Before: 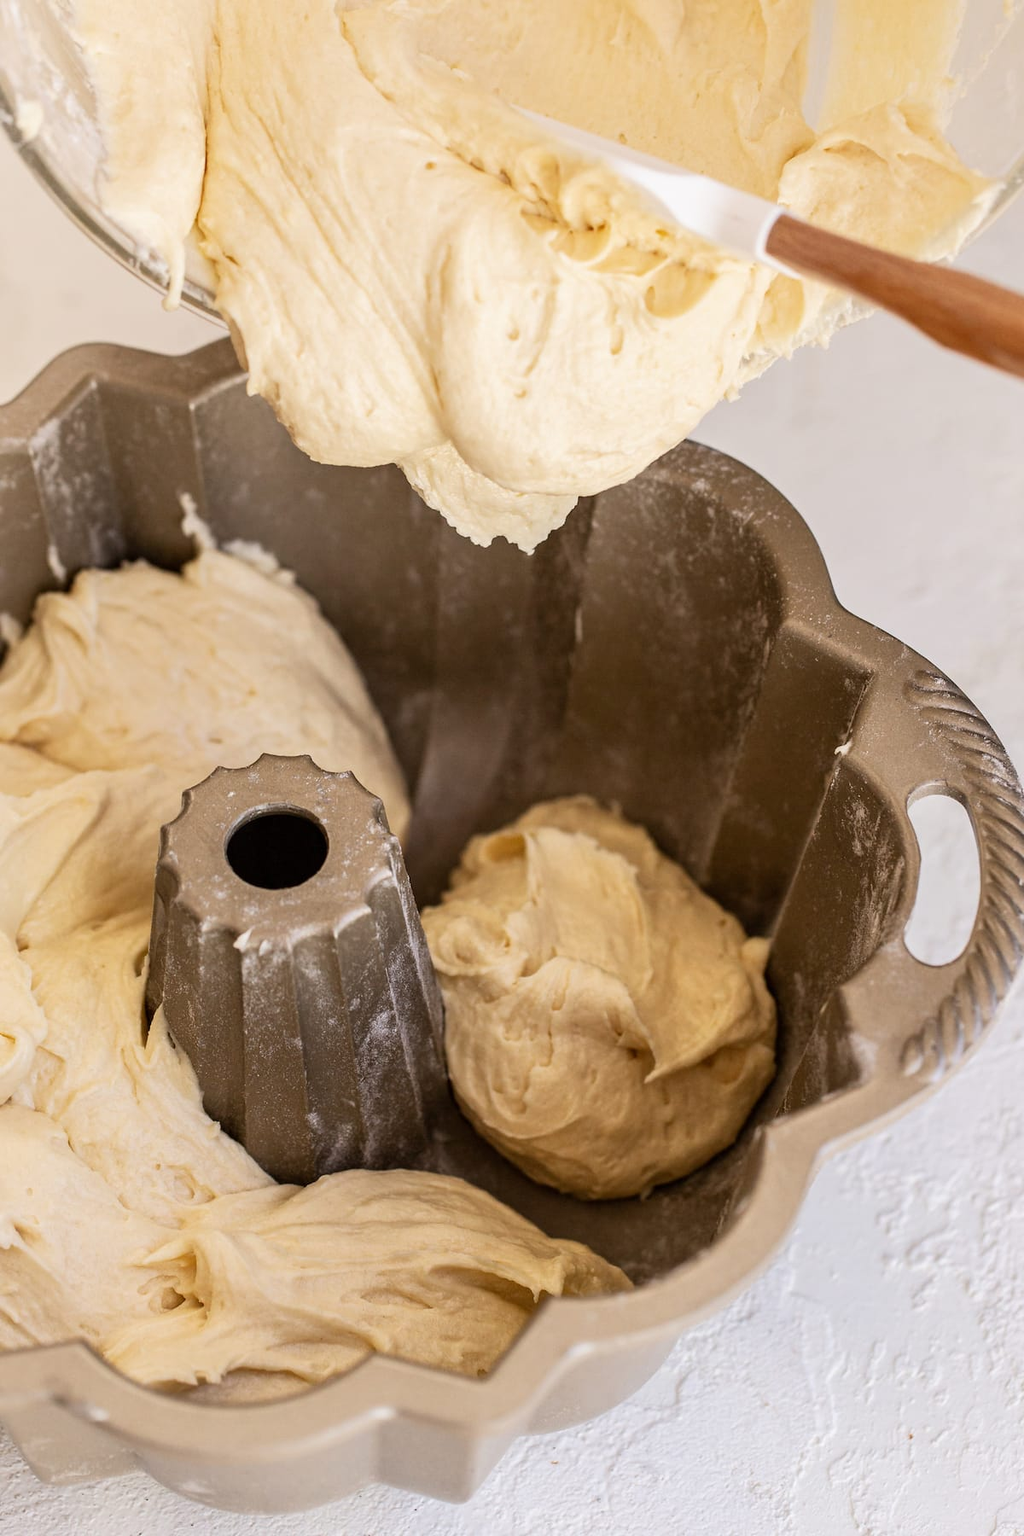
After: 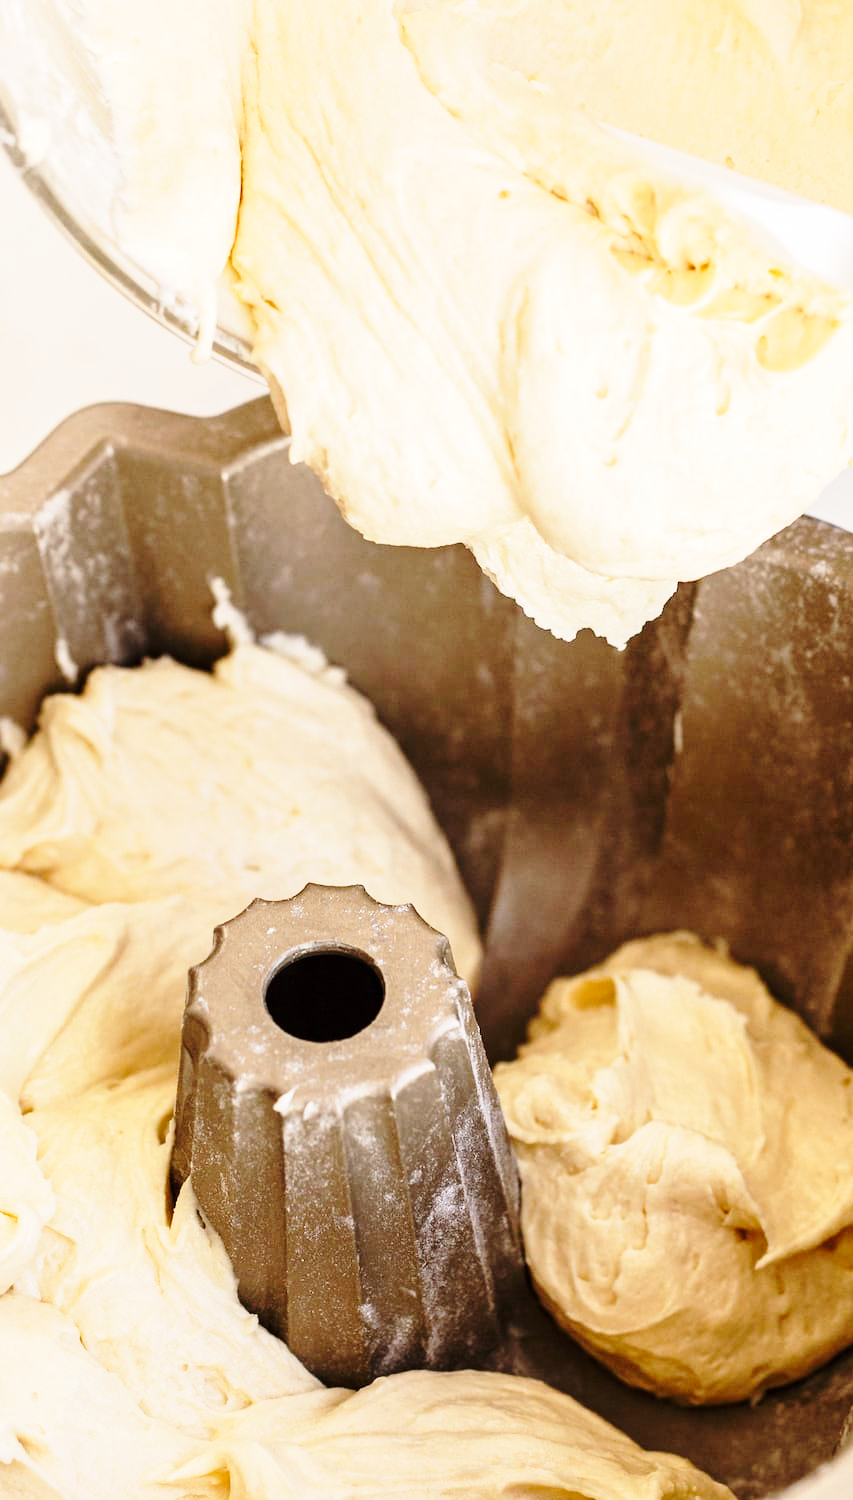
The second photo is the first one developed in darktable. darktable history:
base curve: curves: ch0 [(0, 0) (0.032, 0.037) (0.105, 0.228) (0.435, 0.76) (0.856, 0.983) (1, 1)], preserve colors none
crop: right 28.885%, bottom 16.626%
